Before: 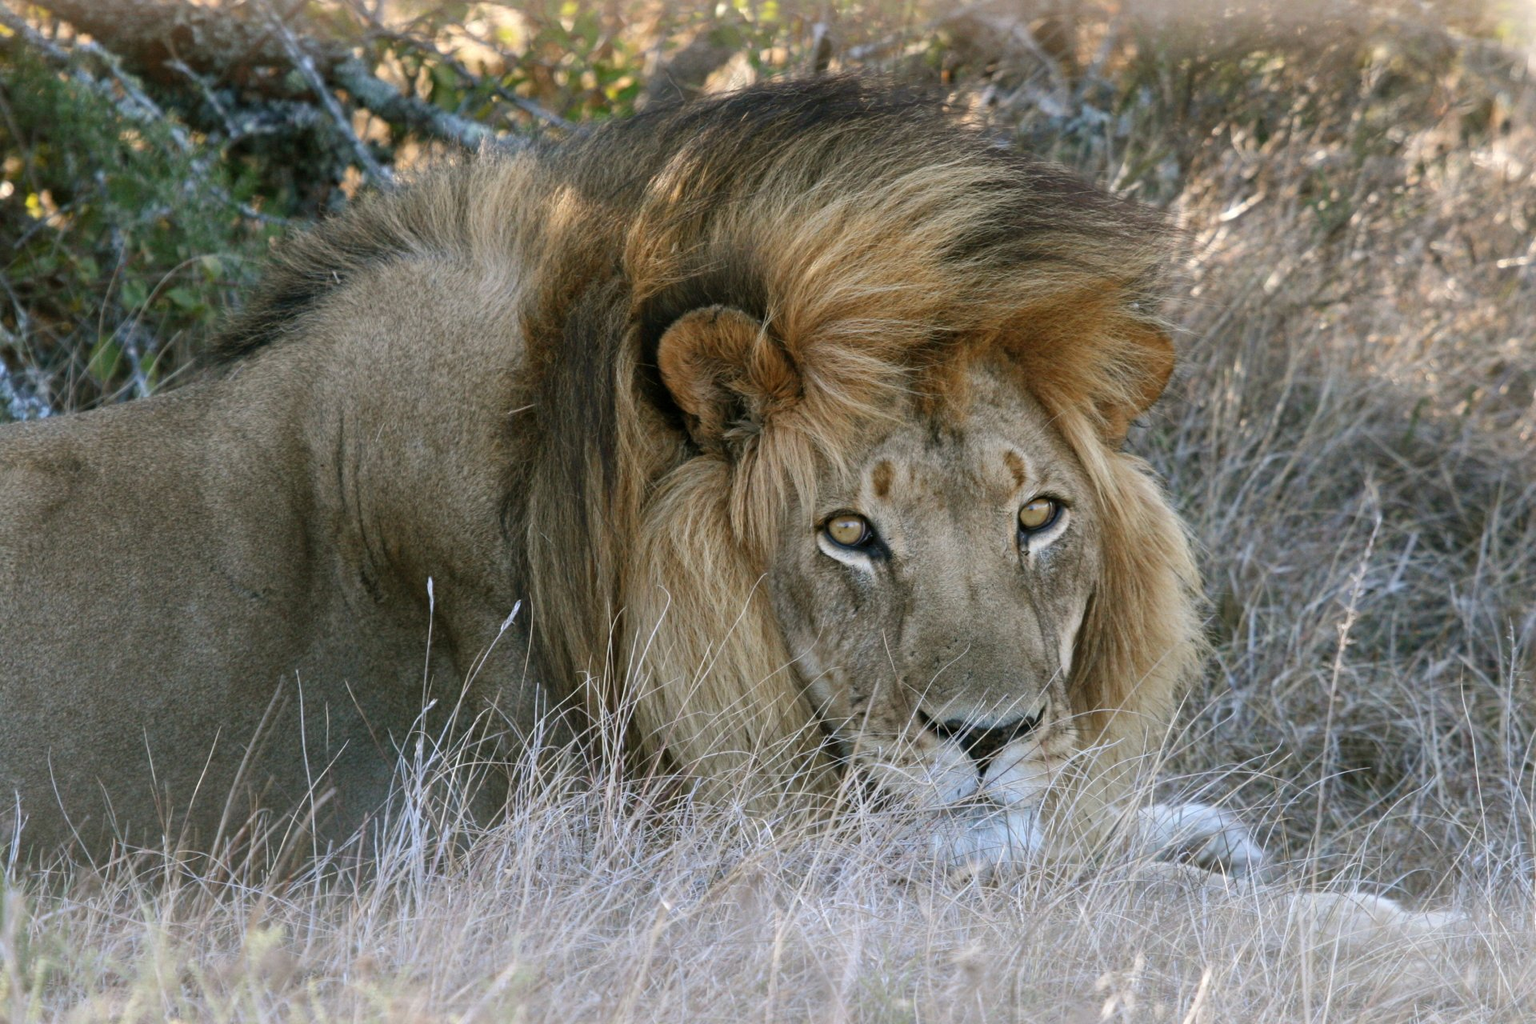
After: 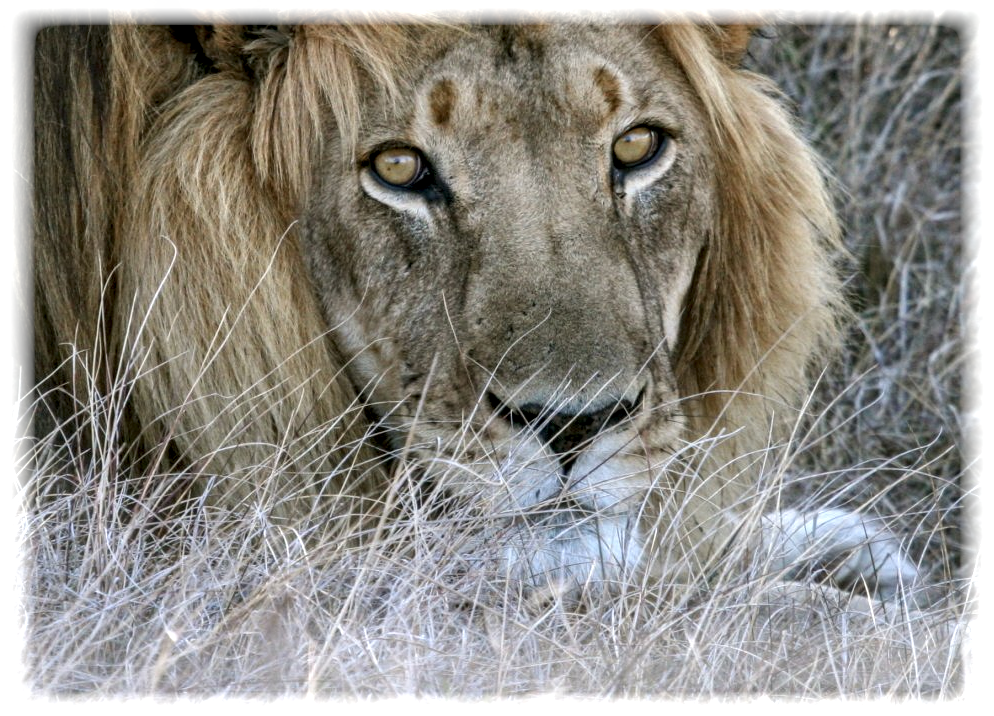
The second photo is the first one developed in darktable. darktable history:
vignetting: fall-off start 93%, fall-off radius 5%, brightness 1, saturation -0.49, automatic ratio true, width/height ratio 1.332, shape 0.04, unbound false
local contrast: detail 150%
crop: left 34.479%, top 38.822%, right 13.718%, bottom 5.172%
